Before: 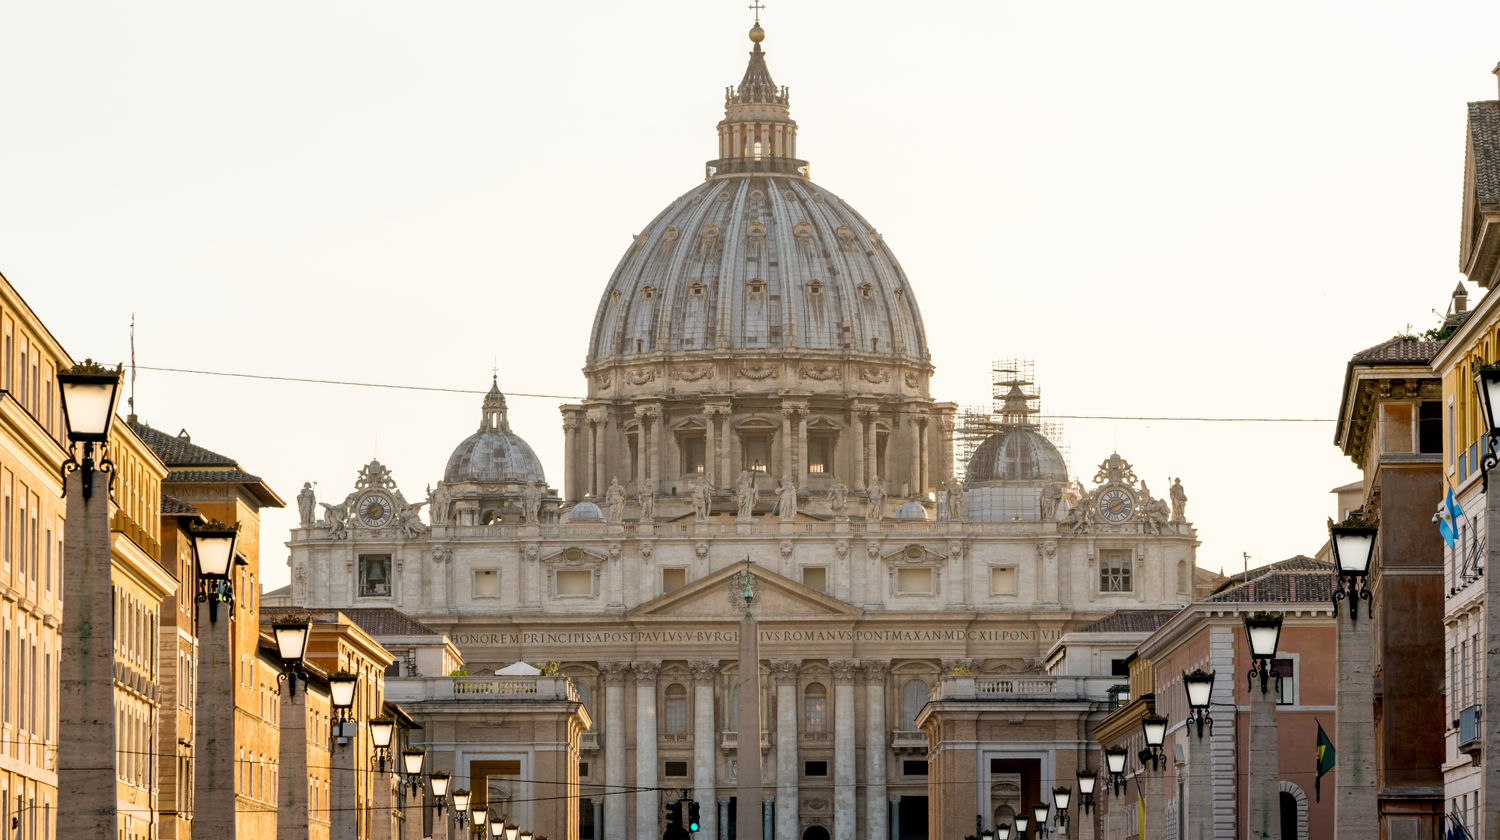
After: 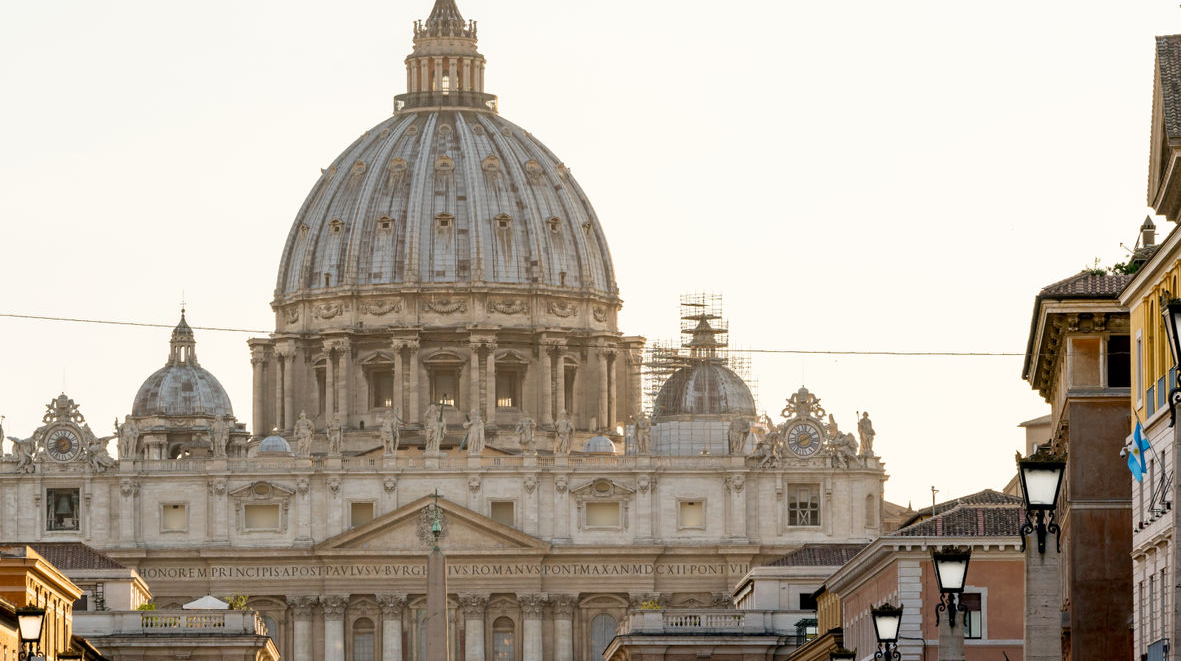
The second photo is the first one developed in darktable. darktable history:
crop and rotate: left 20.854%, top 7.917%, right 0.35%, bottom 13.295%
